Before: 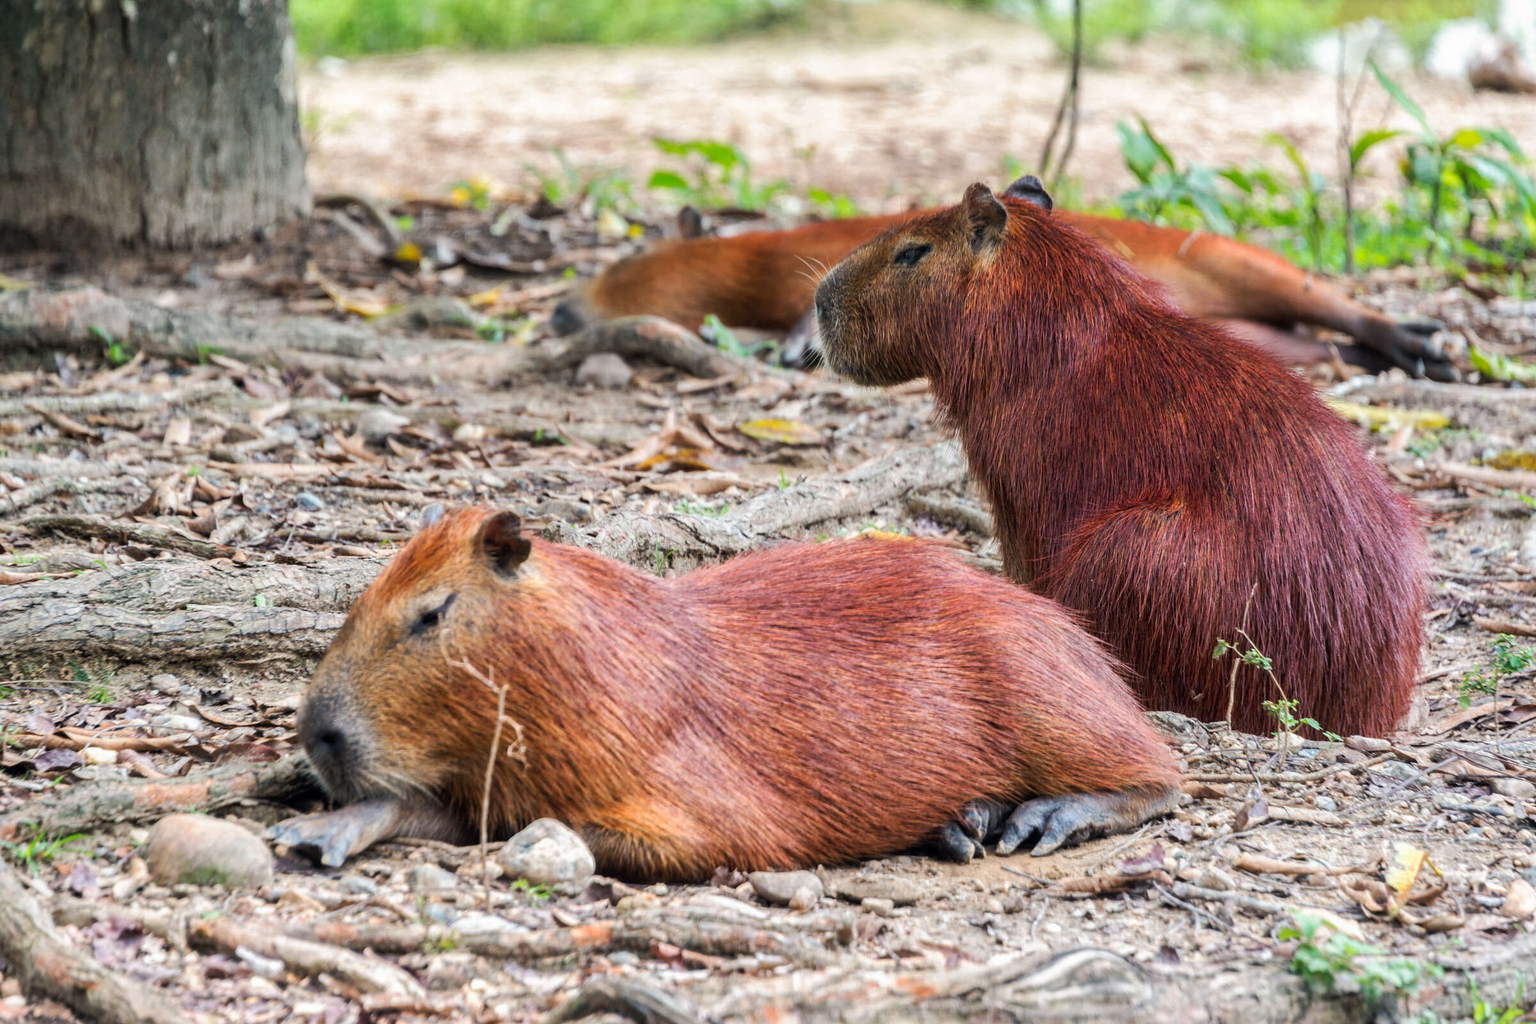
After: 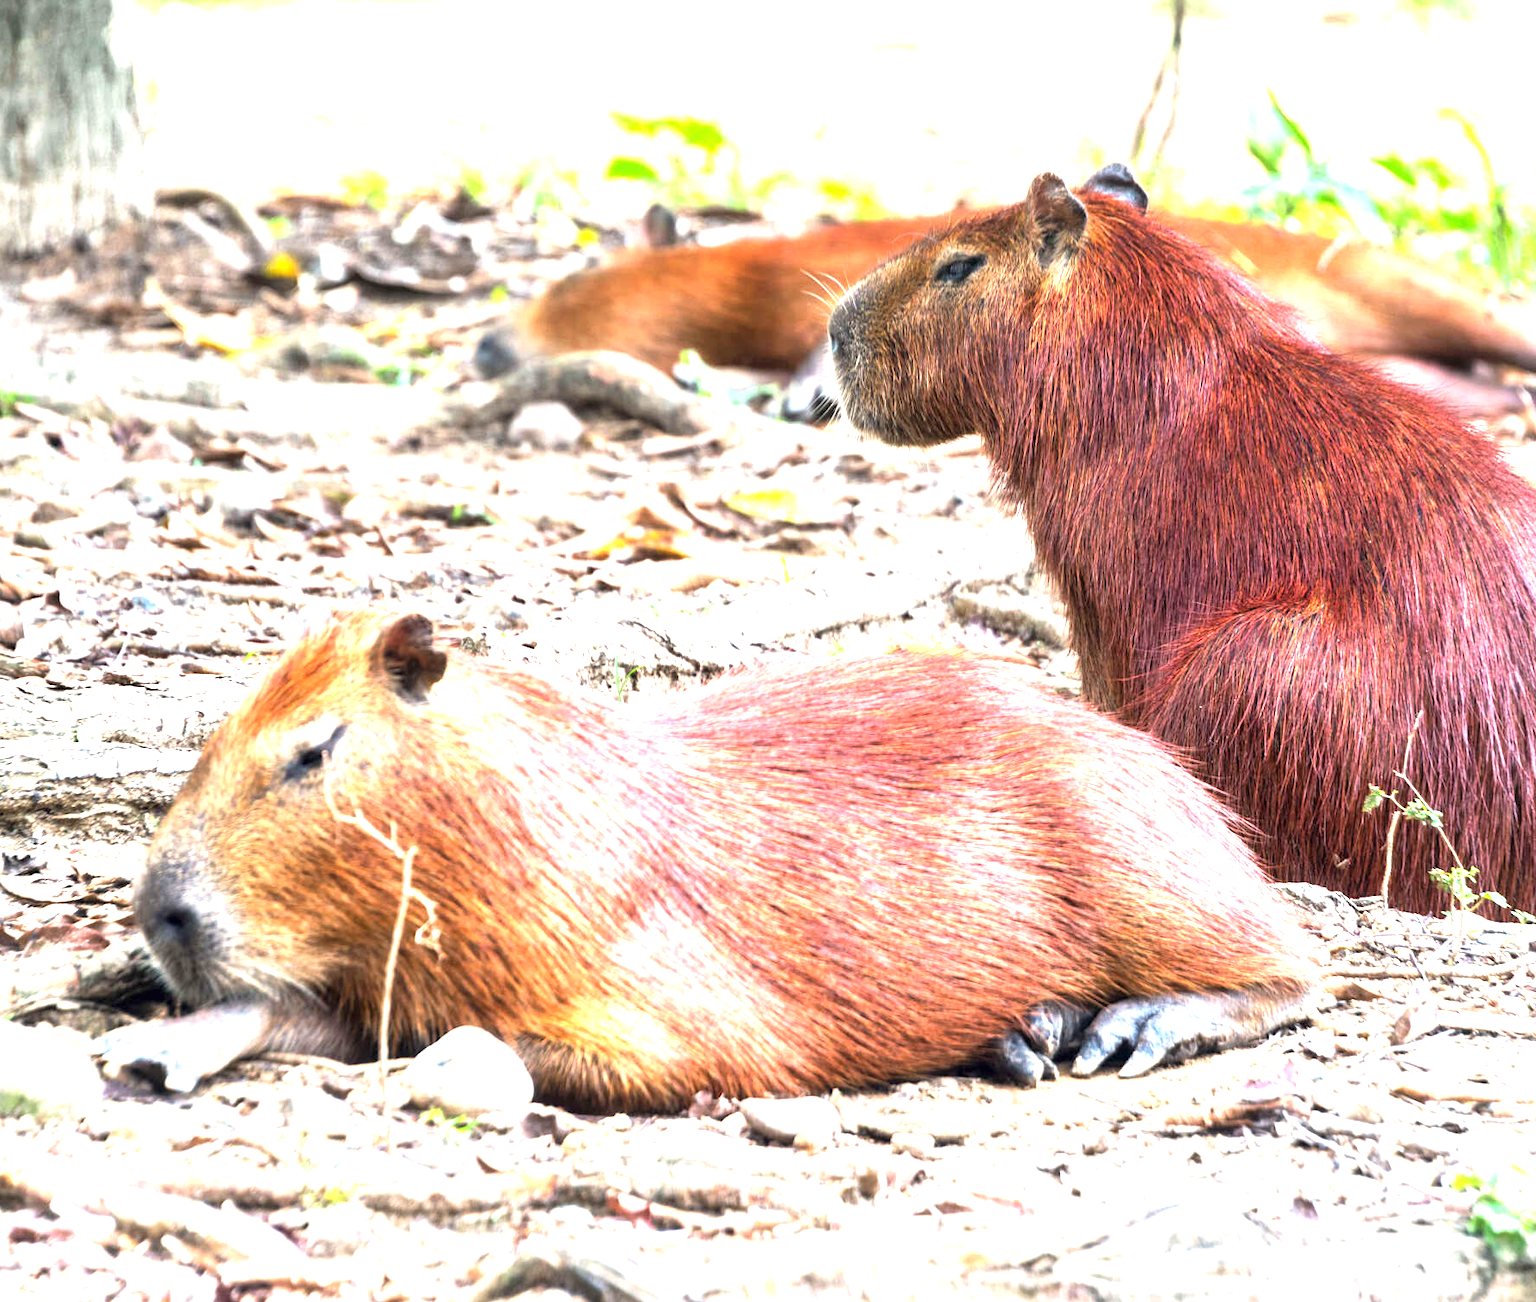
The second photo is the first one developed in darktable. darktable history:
exposure: black level correction 0, exposure 1.691 EV, compensate exposure bias true, compensate highlight preservation false
crop and rotate: left 12.935%, top 5.313%, right 12.609%
